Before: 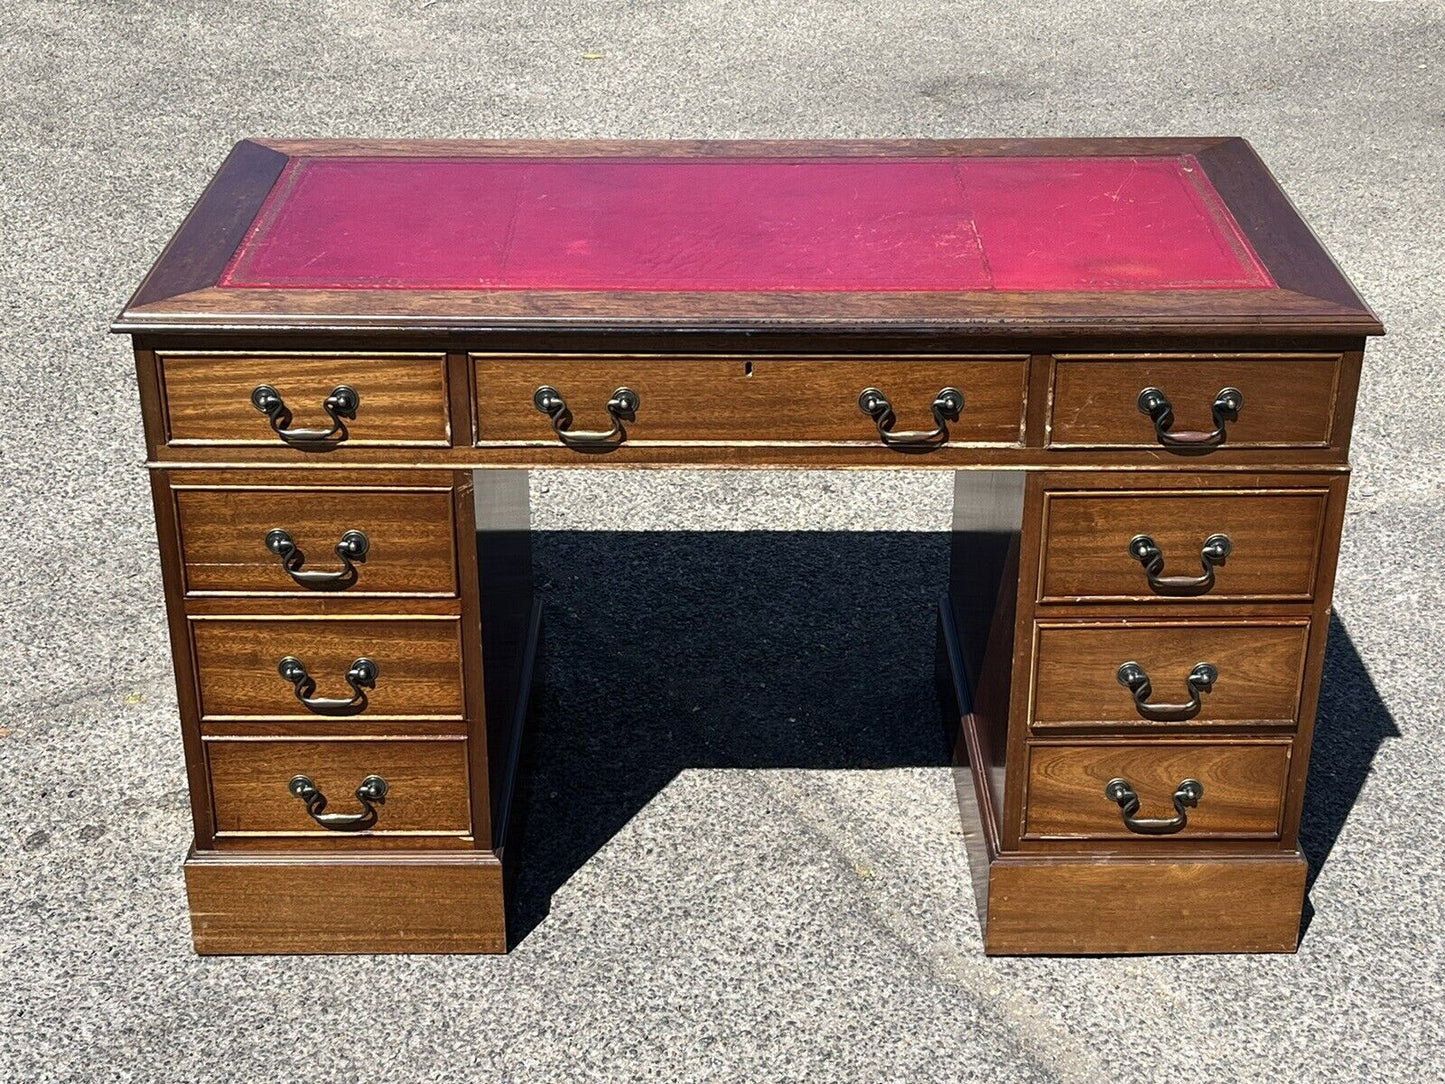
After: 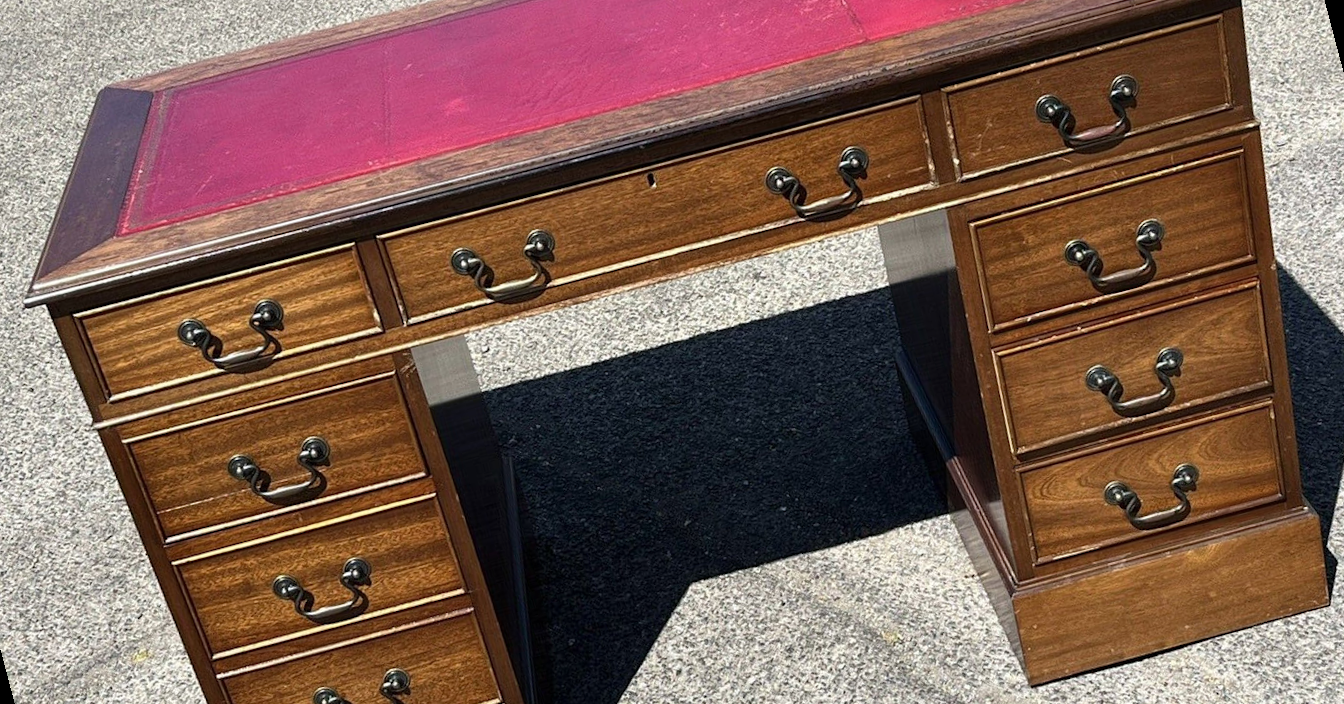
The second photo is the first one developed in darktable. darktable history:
rotate and perspective: rotation -14.8°, crop left 0.1, crop right 0.903, crop top 0.25, crop bottom 0.748
color correction: highlights a* -0.182, highlights b* -0.124
